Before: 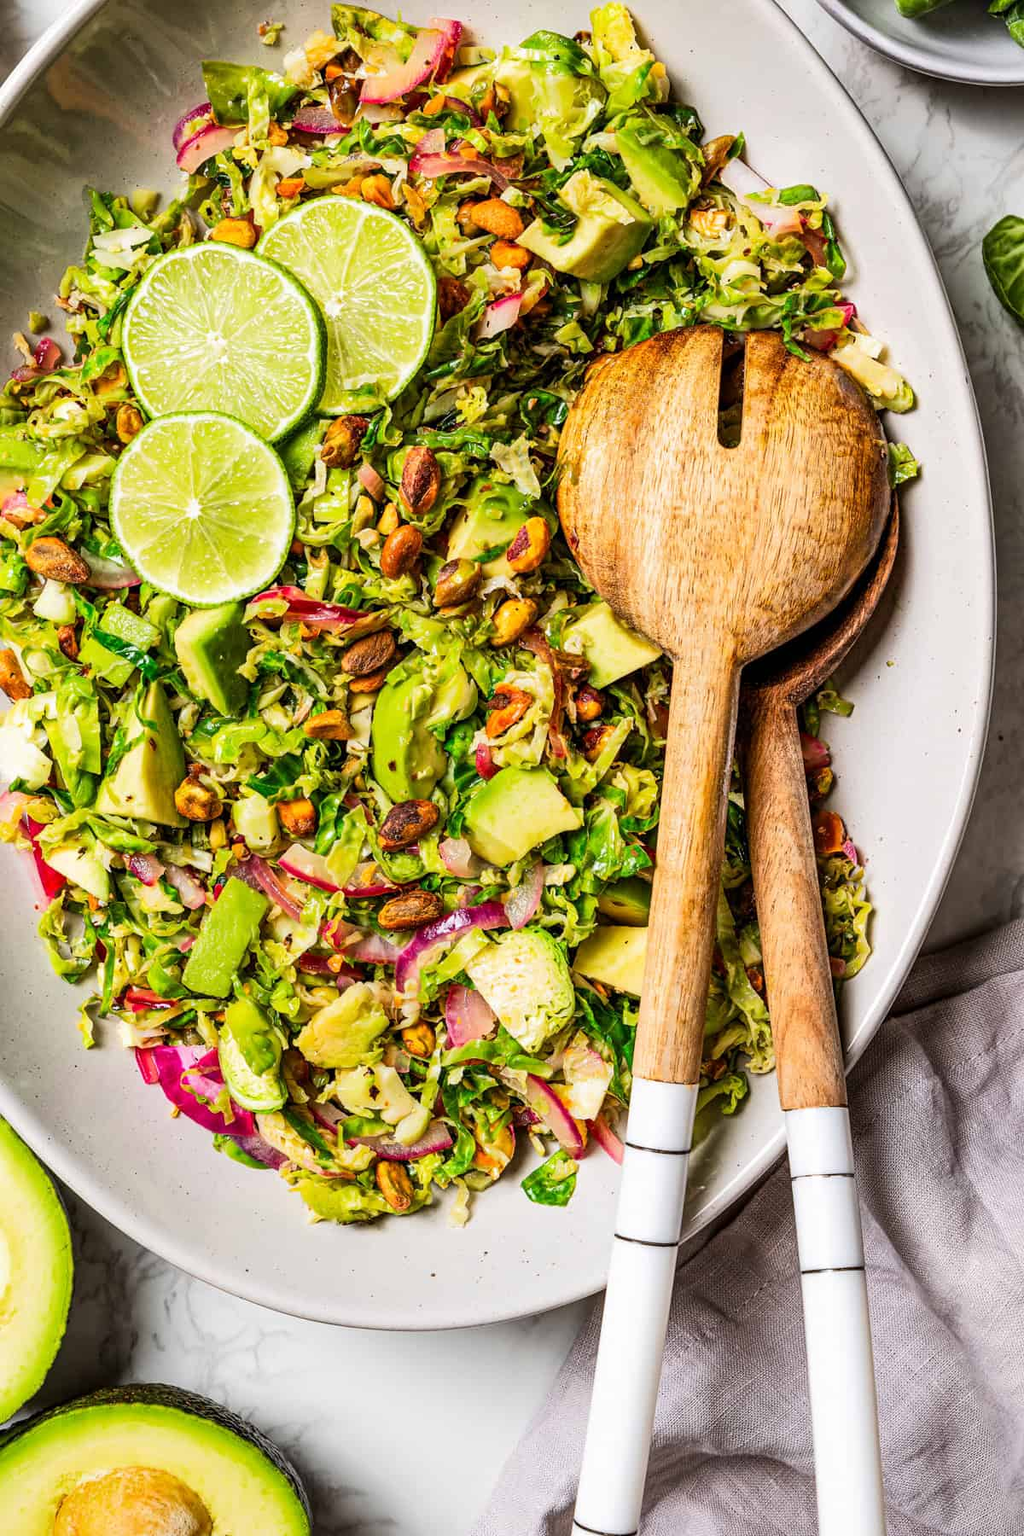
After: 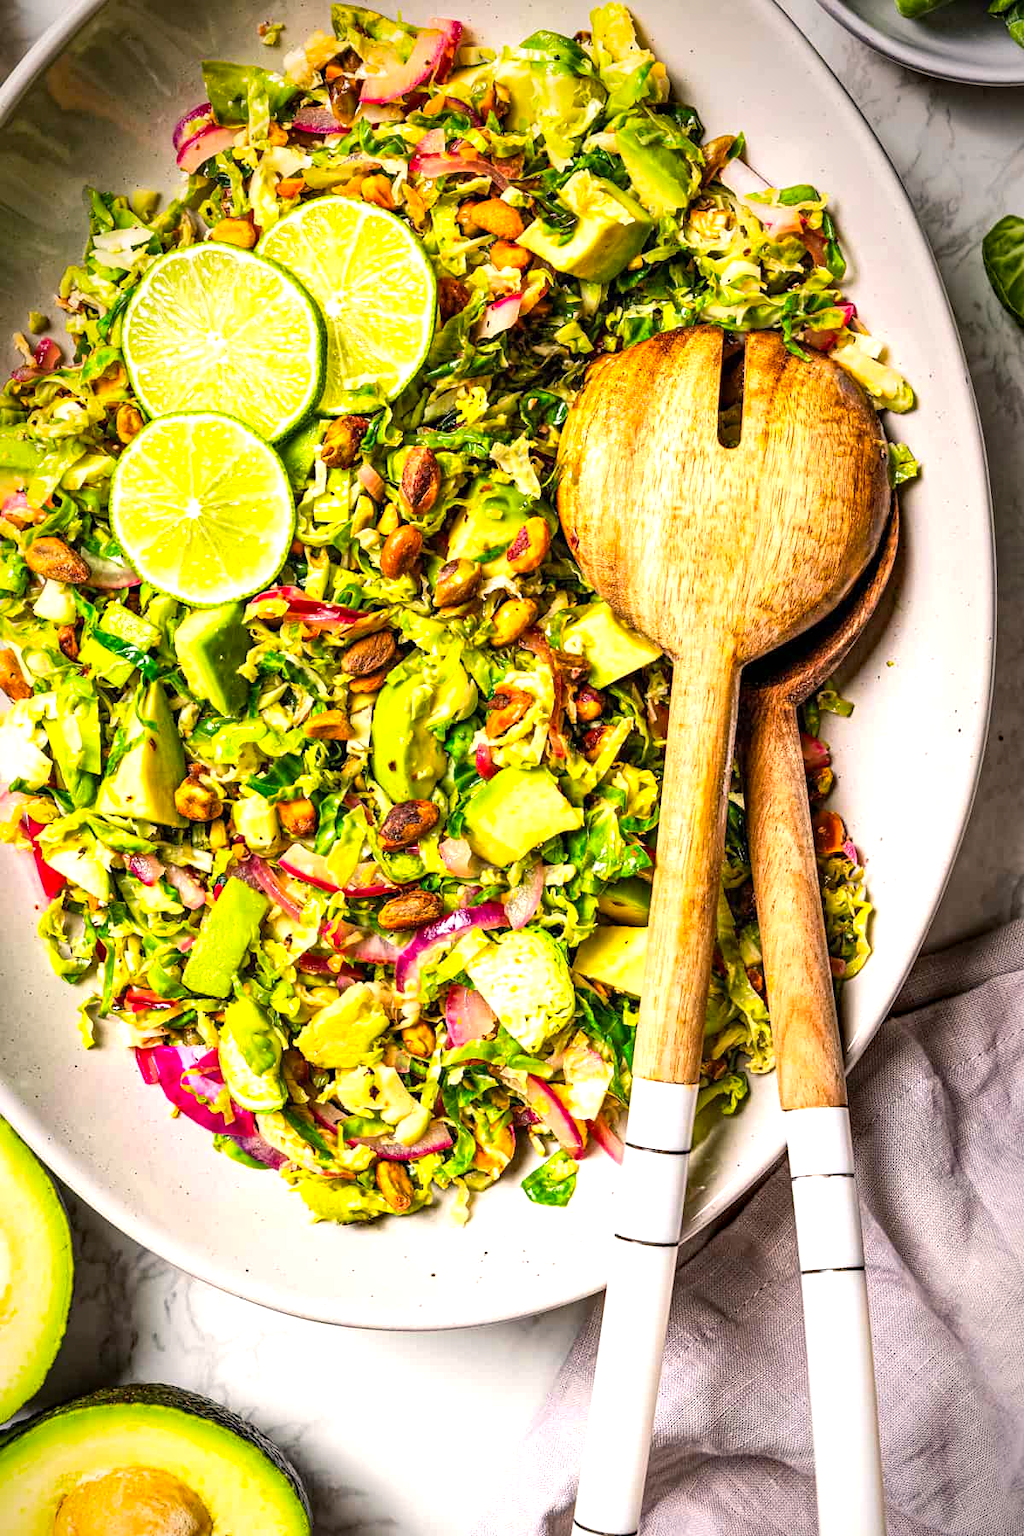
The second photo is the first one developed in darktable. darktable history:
exposure: exposure 0.668 EV, compensate highlight preservation false
color balance rgb: highlights gain › chroma 1.678%, highlights gain › hue 57.22°, perceptual saturation grading › global saturation 10.319%
haze removal: compatibility mode true, adaptive false
vignetting: saturation -0.02, center (-0.035, 0.146), automatic ratio true
